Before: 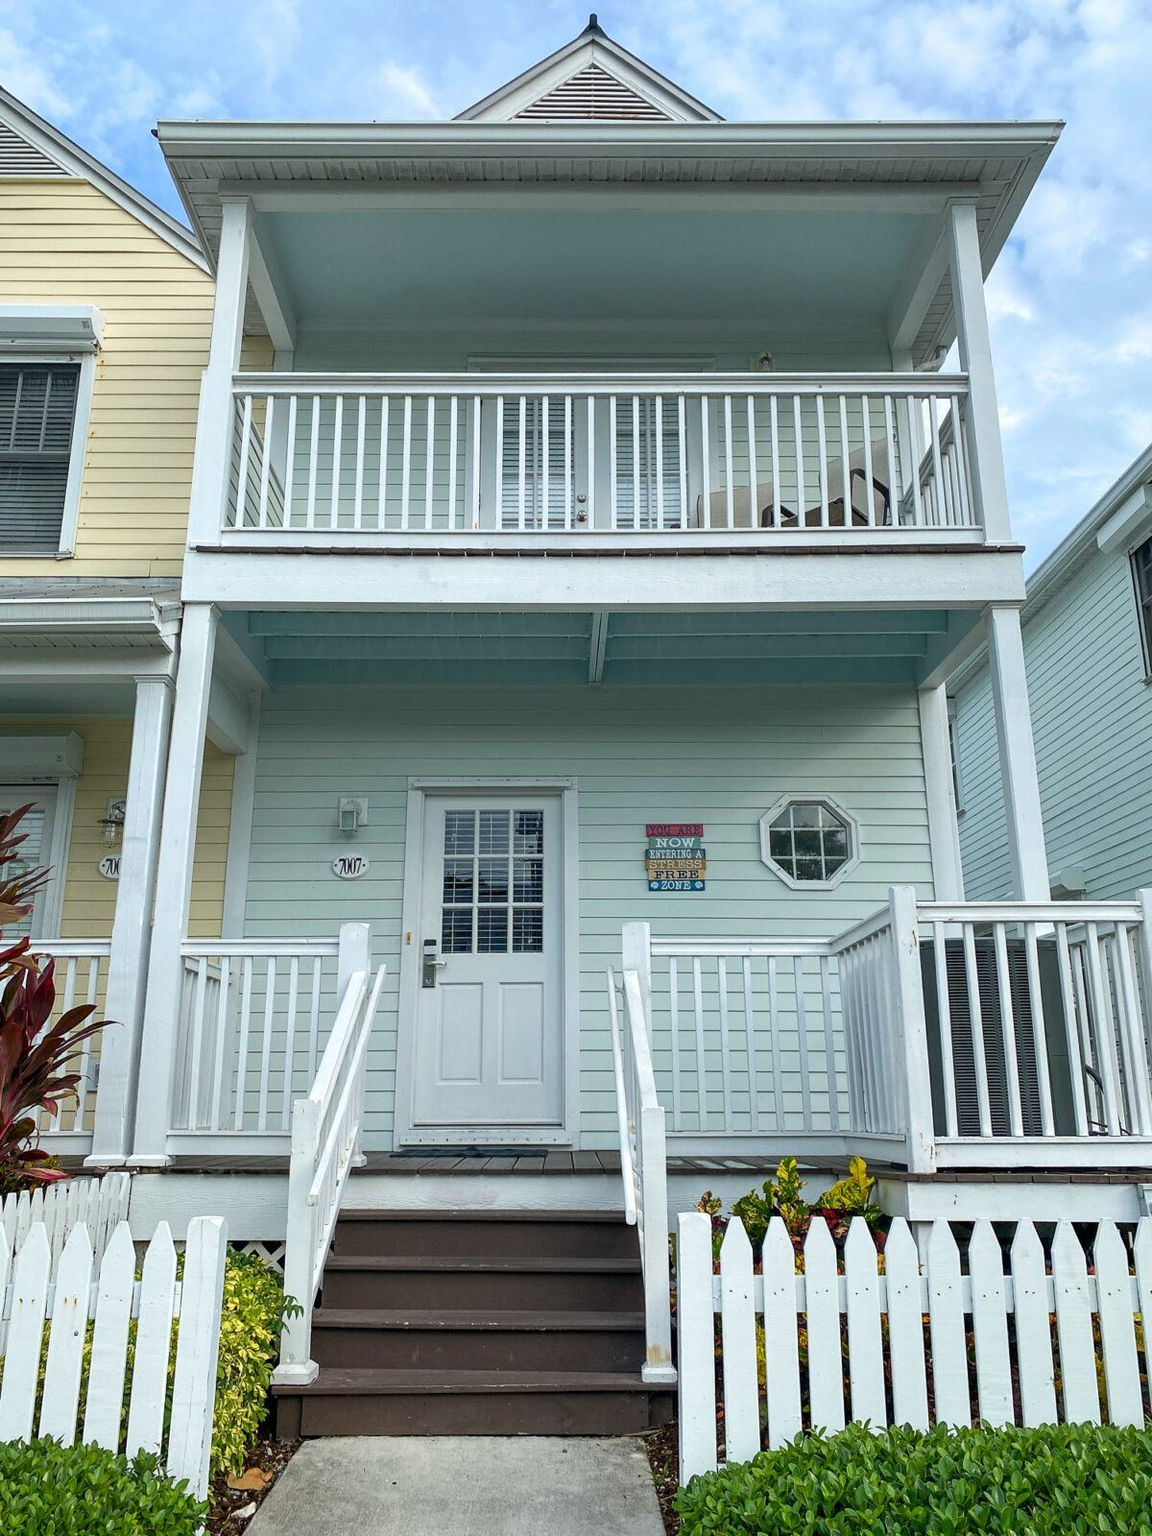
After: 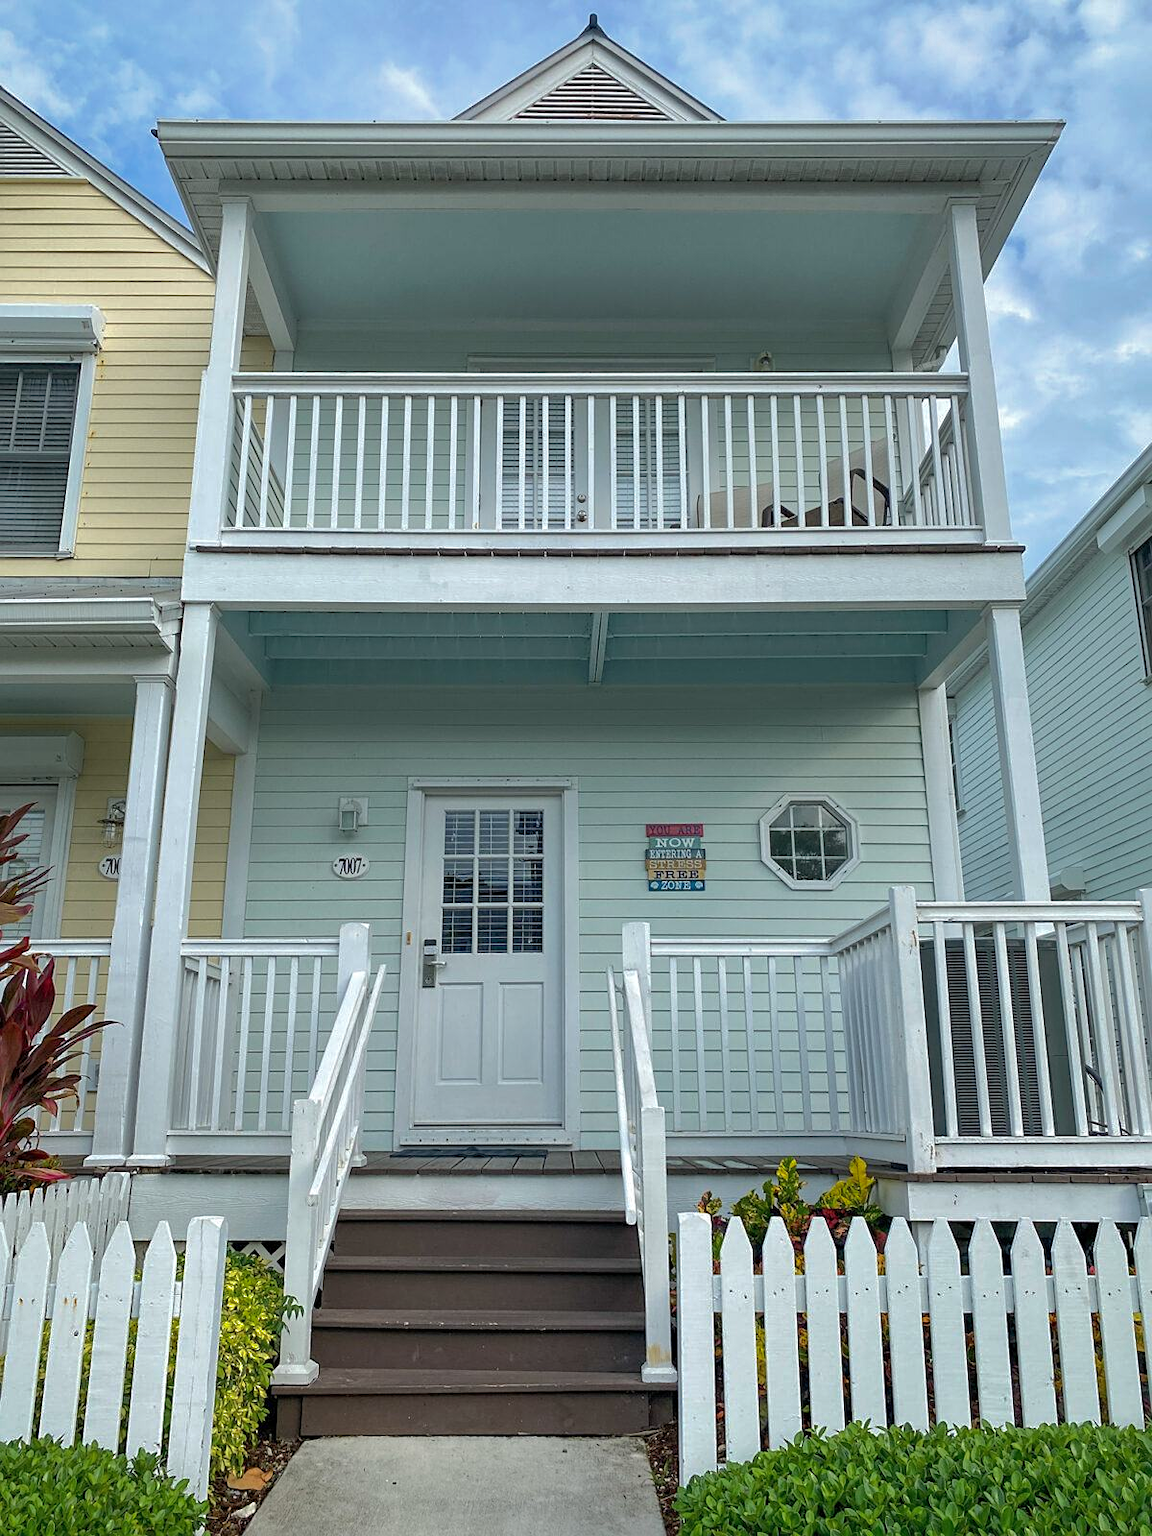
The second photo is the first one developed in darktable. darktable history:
shadows and highlights: shadows 40.03, highlights -60.01
sharpen: amount 0.209
